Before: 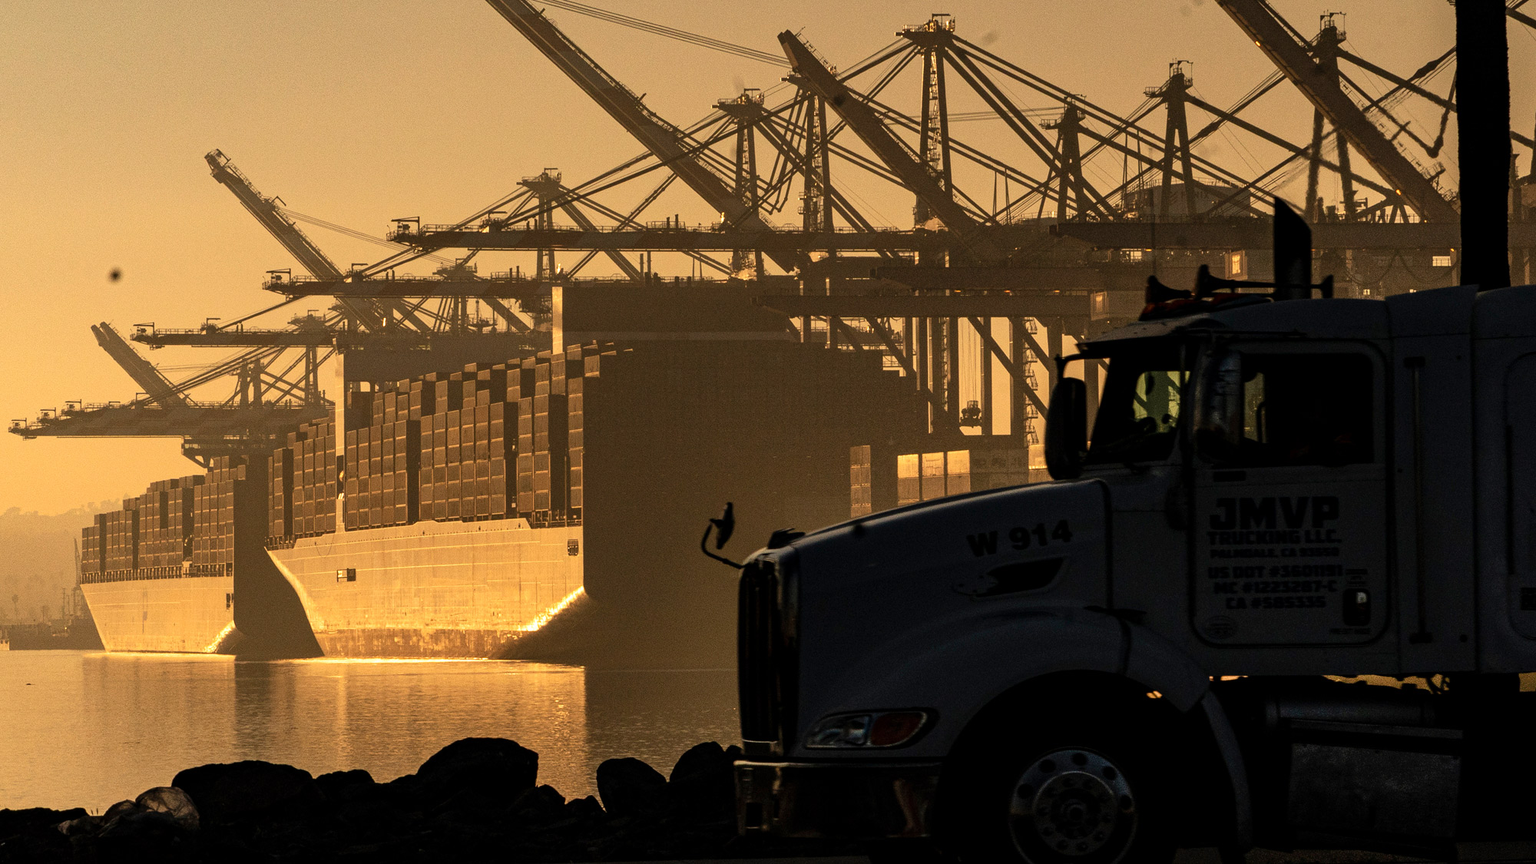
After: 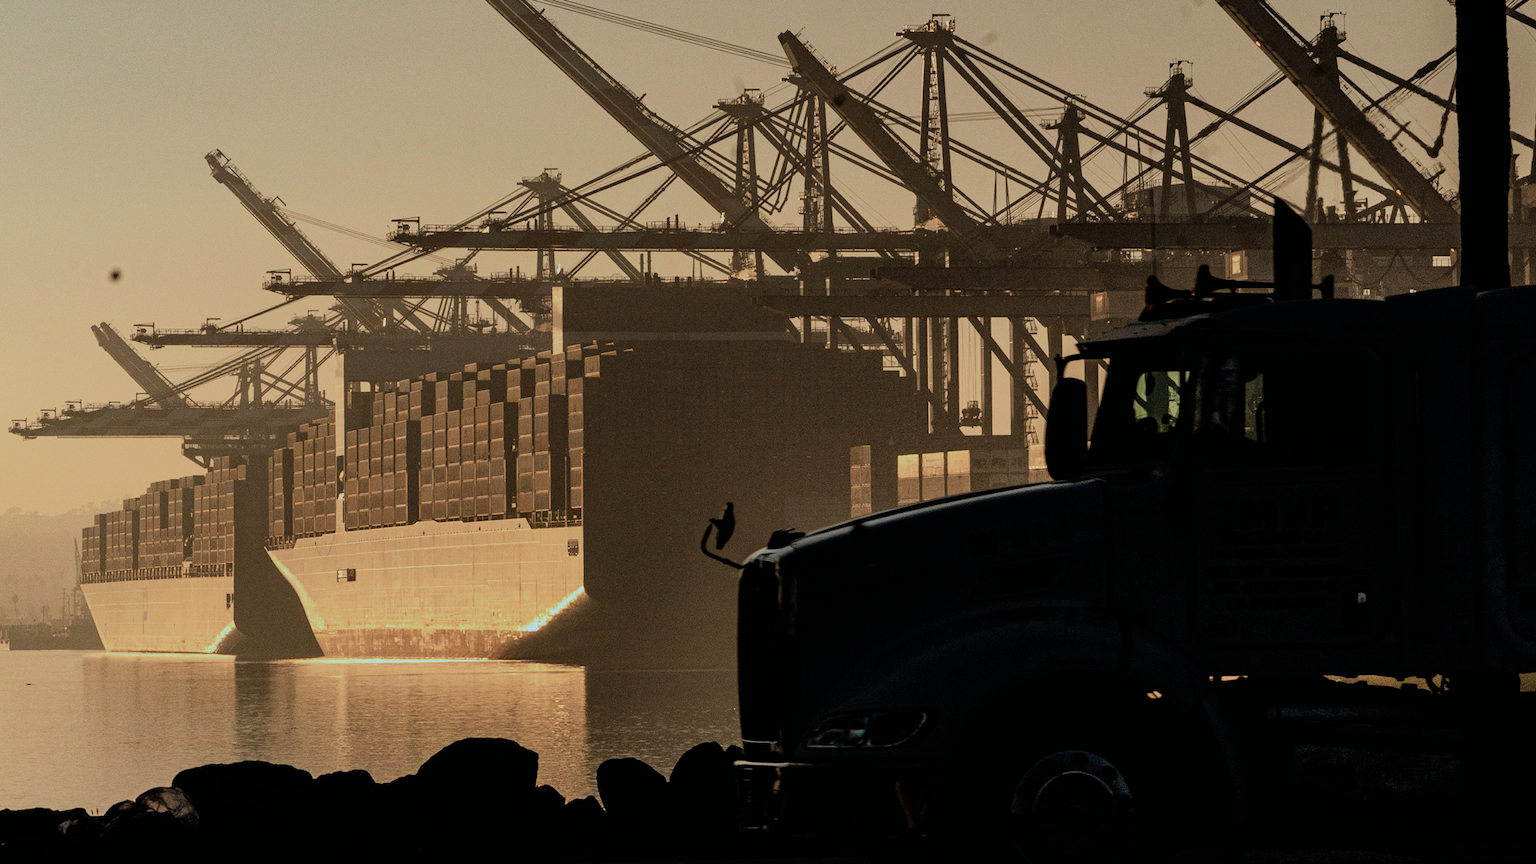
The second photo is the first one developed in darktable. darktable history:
filmic rgb: black relative exposure -7.65 EV, white relative exposure 4.56 EV, hardness 3.61
color correction: highlights a* -10.39, highlights b* -19.69
